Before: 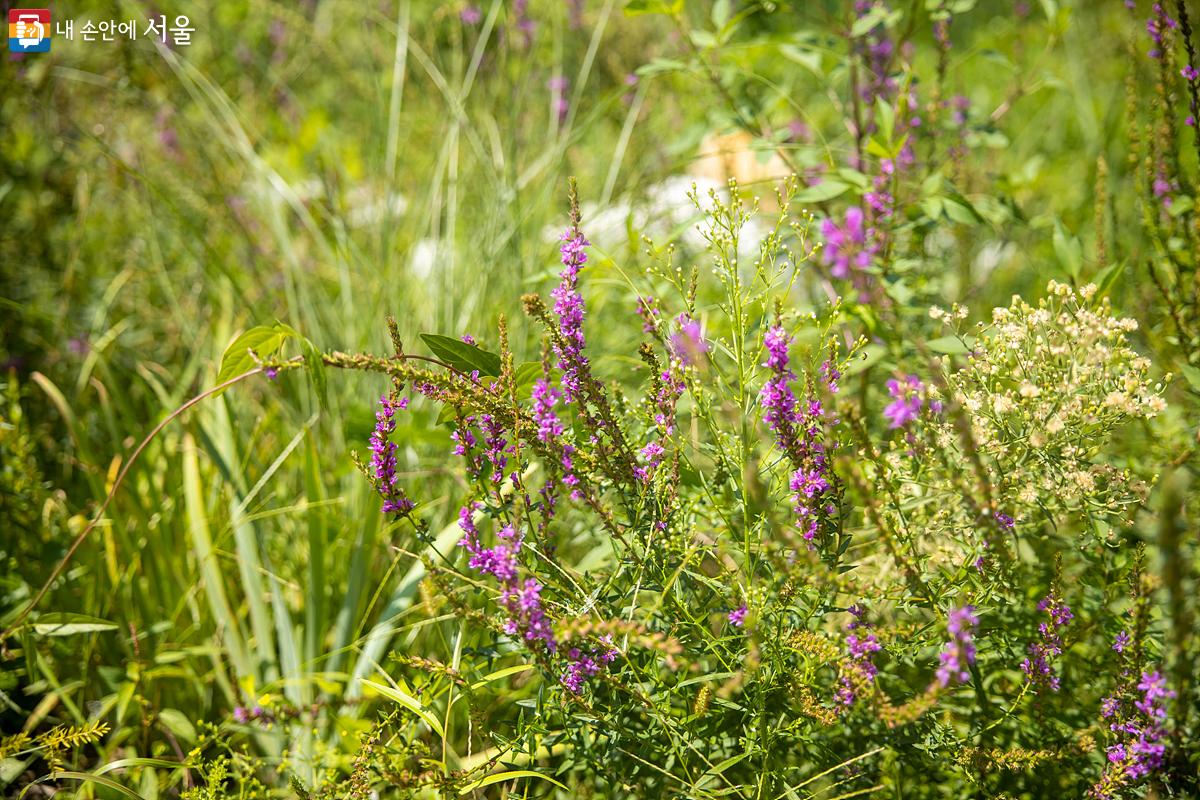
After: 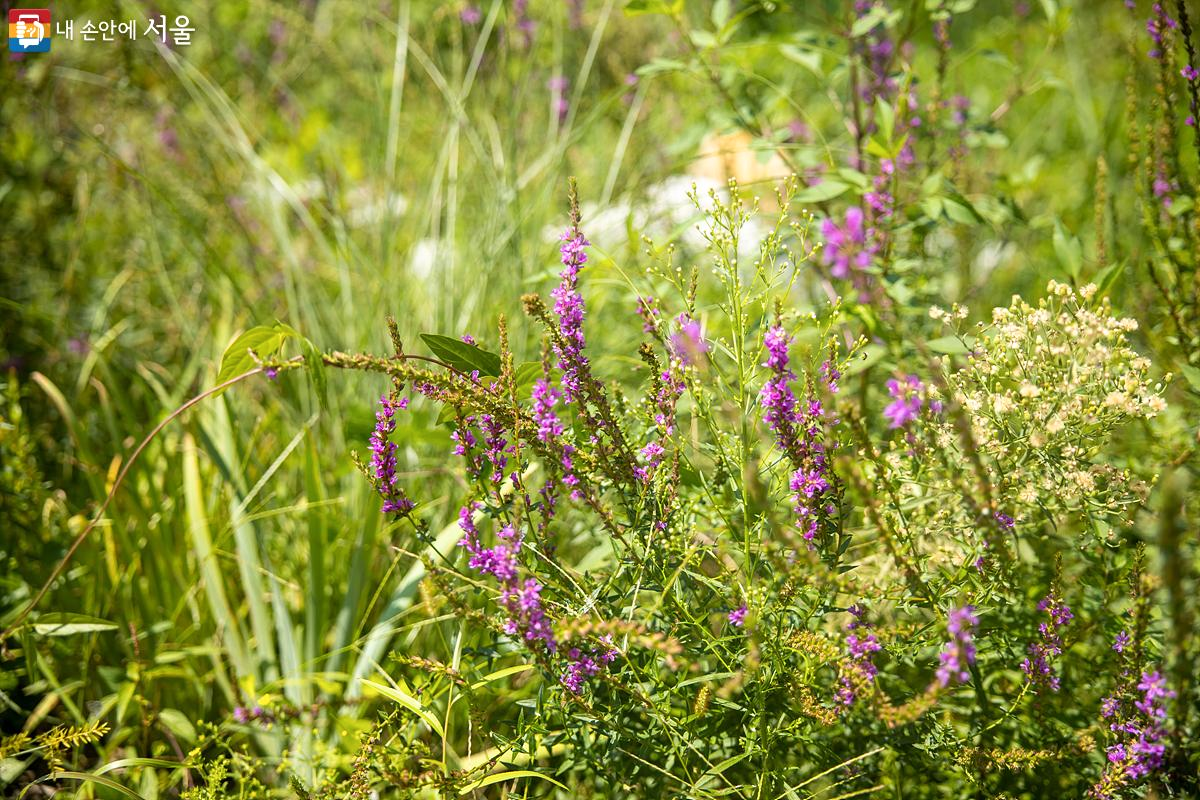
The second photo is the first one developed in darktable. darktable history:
shadows and highlights: shadows -1.41, highlights 40.77
